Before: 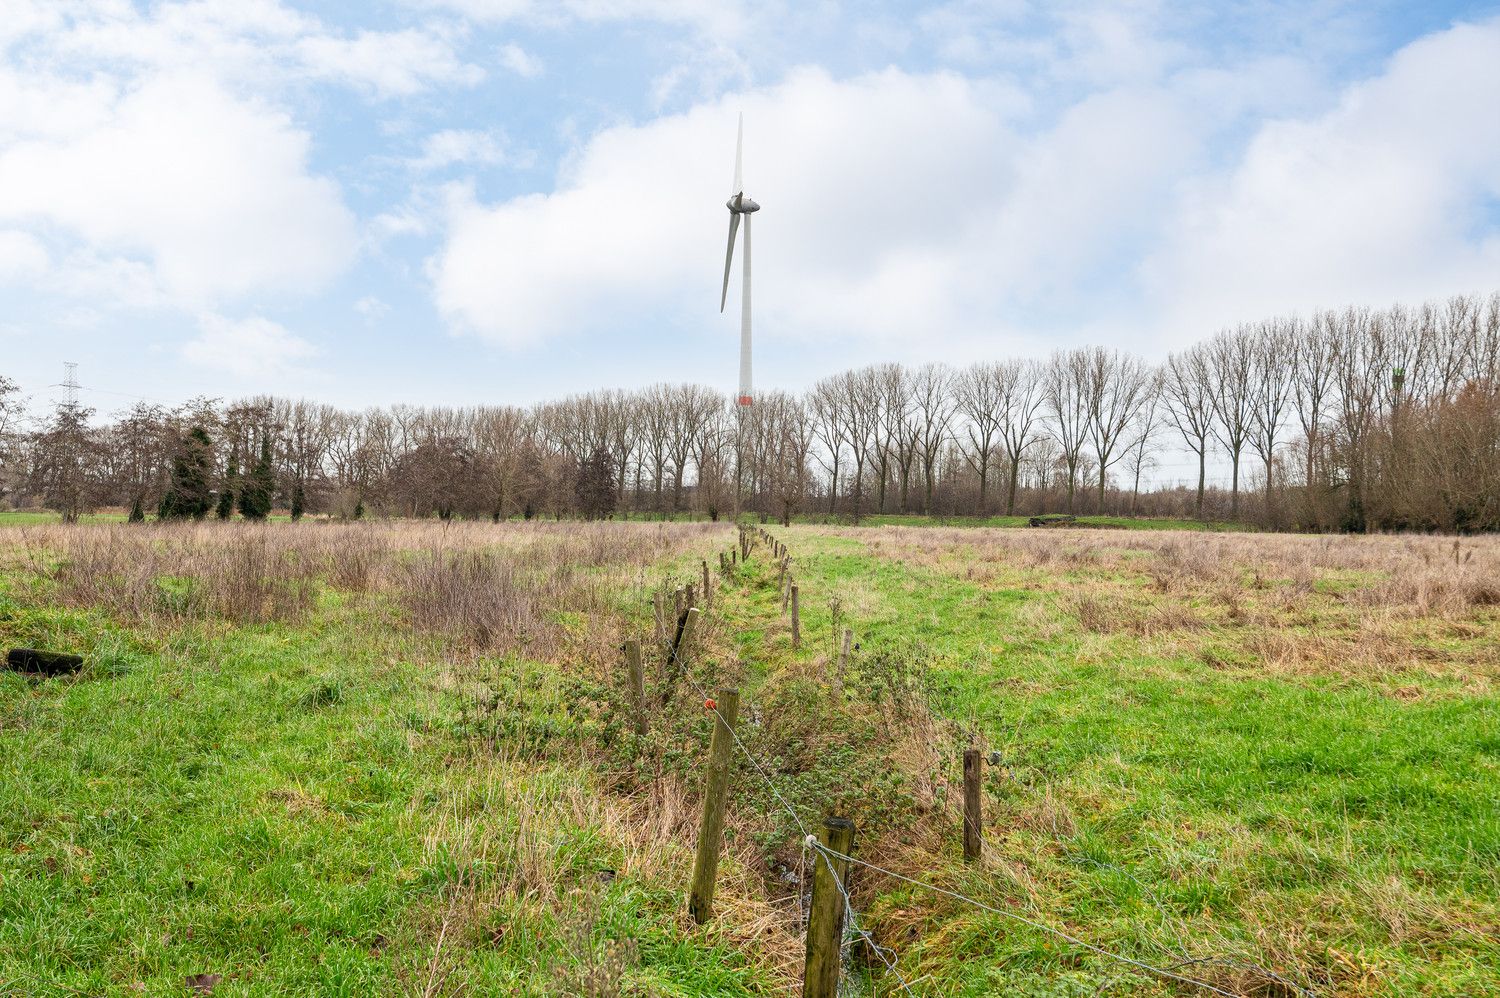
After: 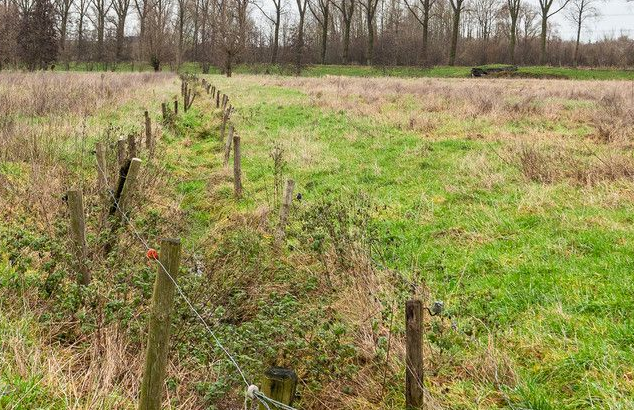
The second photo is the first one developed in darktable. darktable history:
crop: left 37.213%, top 45.156%, right 20.493%, bottom 13.673%
